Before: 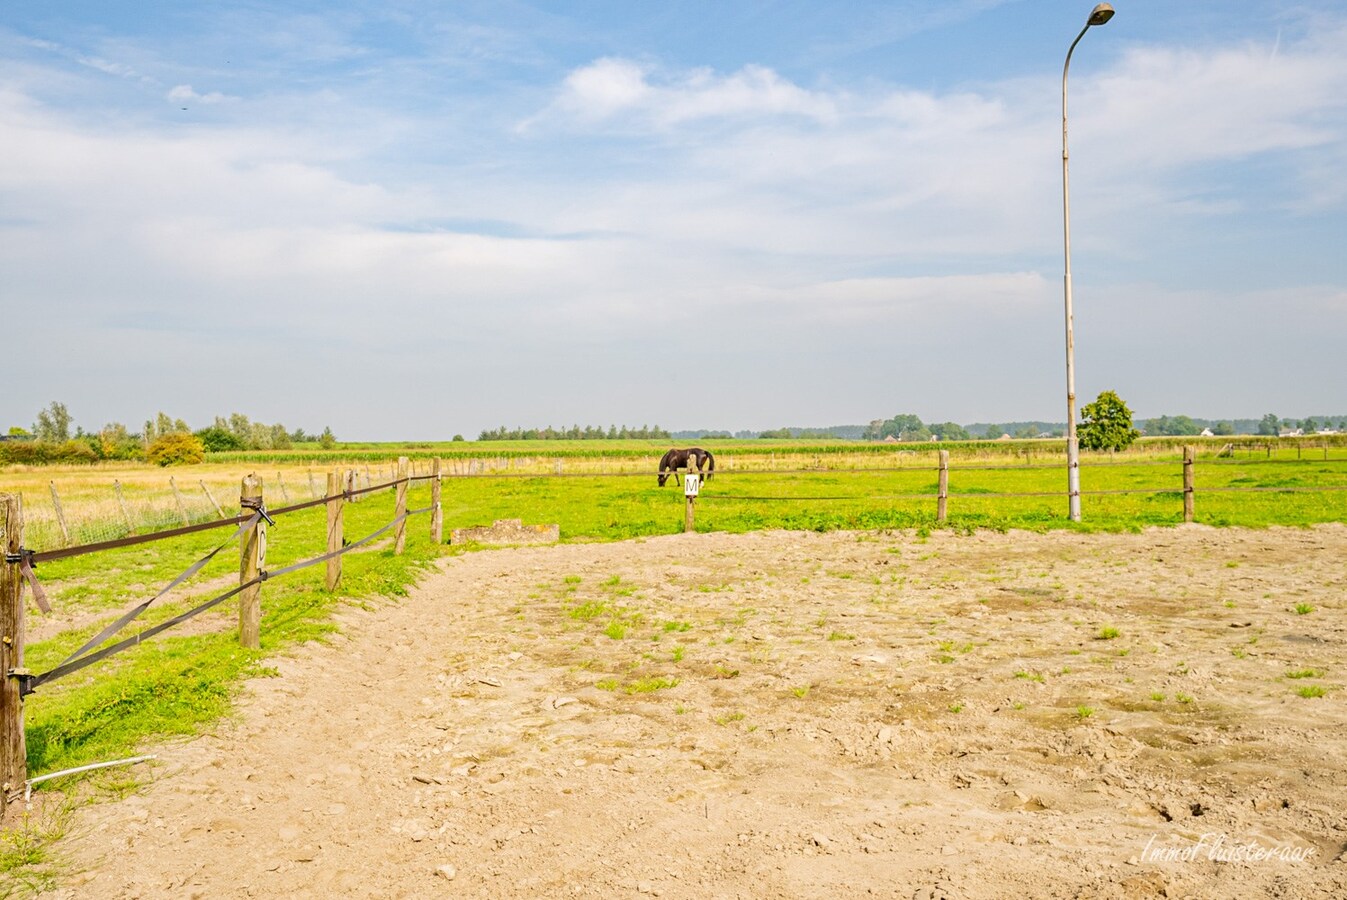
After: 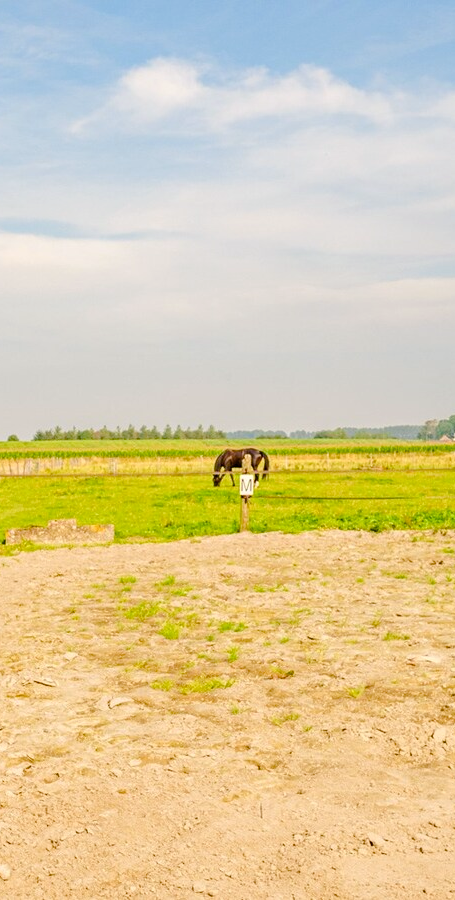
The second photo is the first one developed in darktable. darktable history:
crop: left 33.06%, right 33.13%
color balance rgb: power › chroma 0.247%, power › hue 62.43°, highlights gain › chroma 2.05%, highlights gain › hue 73.59°, perceptual saturation grading › global saturation 20%, perceptual saturation grading › highlights -25.39%, perceptual saturation grading › shadows 24.72%, perceptual brilliance grading › mid-tones 10.261%, perceptual brilliance grading › shadows 14.747%
